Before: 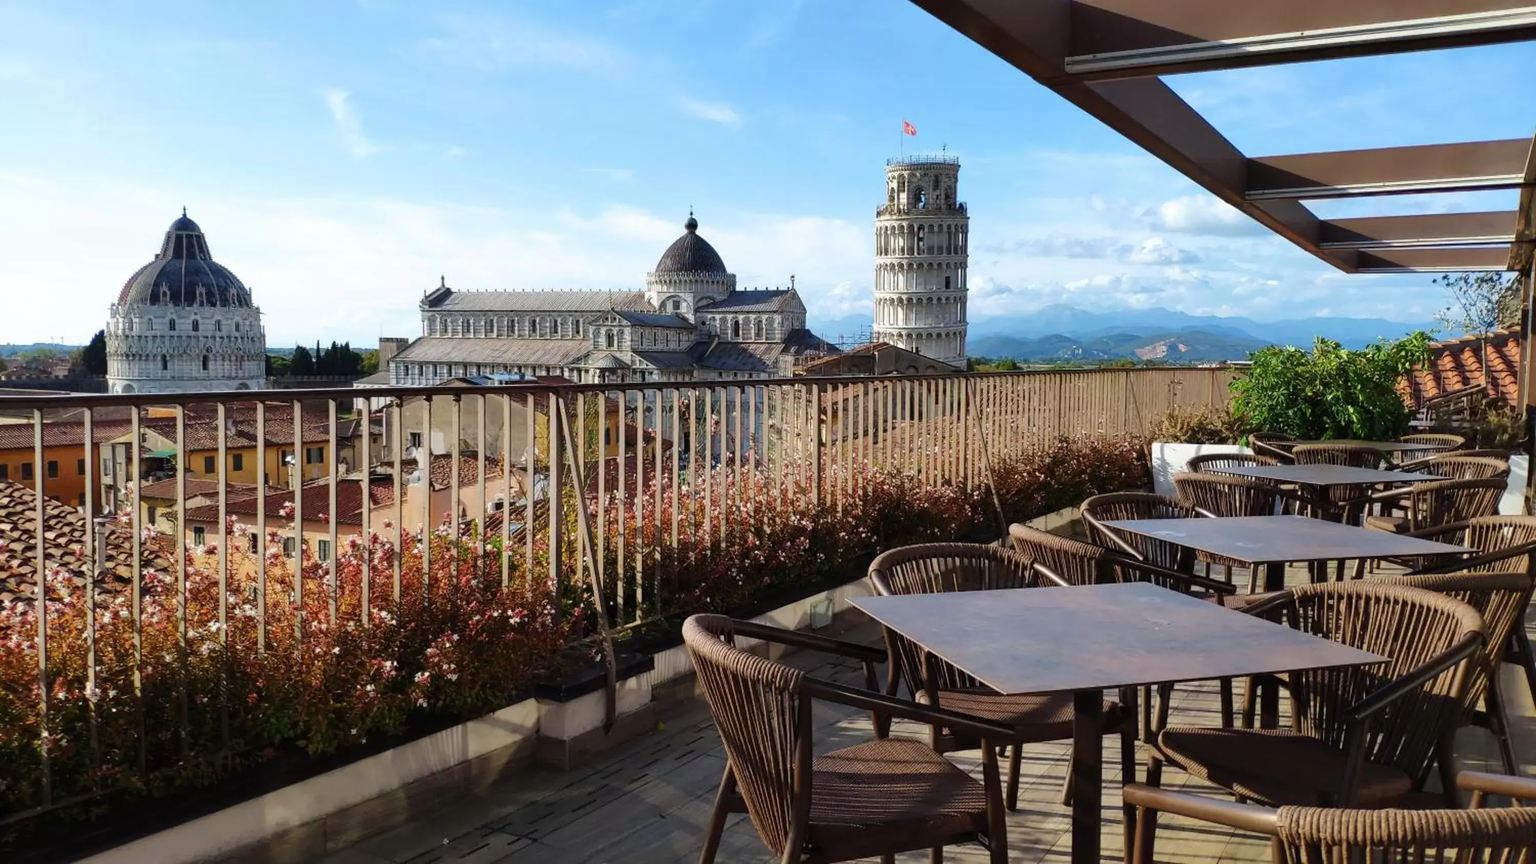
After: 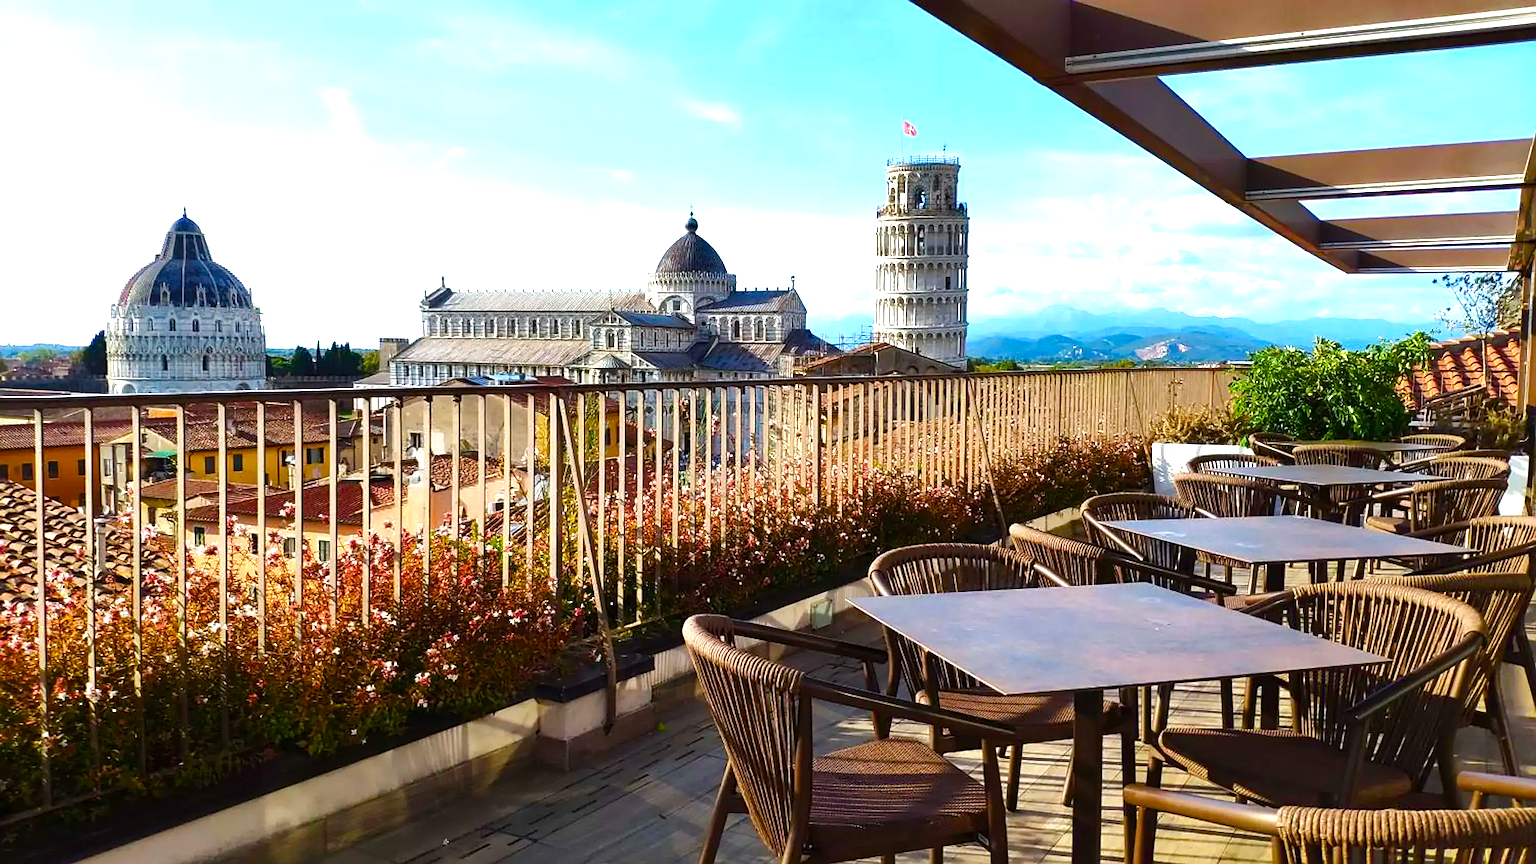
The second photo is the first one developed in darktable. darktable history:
color balance rgb: perceptual saturation grading › global saturation 20%, perceptual saturation grading › highlights -49.653%, perceptual saturation grading › shadows 24.868%, perceptual brilliance grading › global brilliance 24.714%, global vibrance 44.866%
sharpen: on, module defaults
